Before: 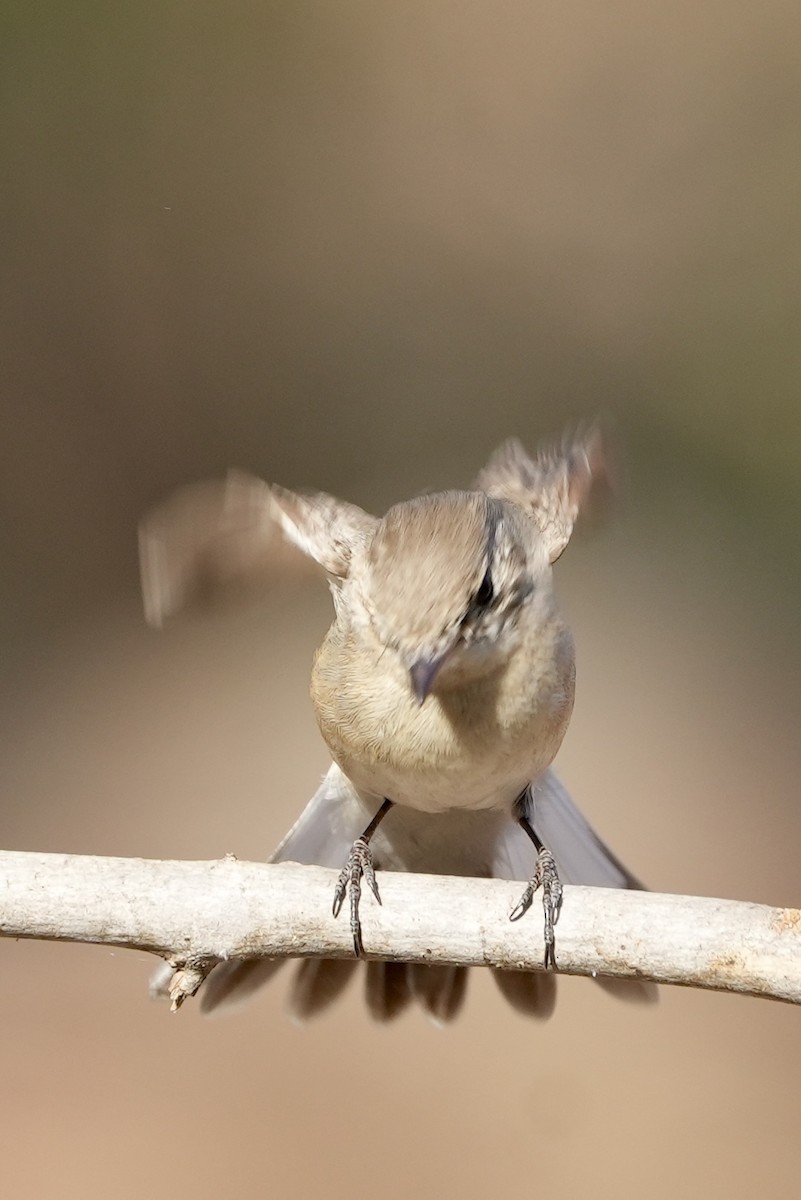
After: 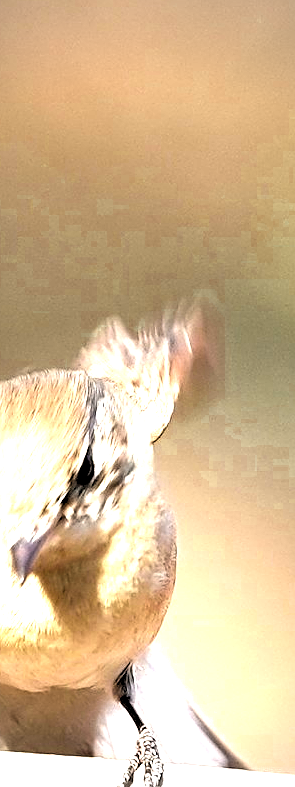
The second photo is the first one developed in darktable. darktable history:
crop and rotate: left 49.936%, top 10.094%, right 13.136%, bottom 24.256%
rgb levels: levels [[0.034, 0.472, 0.904], [0, 0.5, 1], [0, 0.5, 1]]
sharpen: on, module defaults
levels: levels [0.029, 0.545, 0.971]
exposure: black level correction 0, exposure 1.741 EV, compensate exposure bias true, compensate highlight preservation false
vignetting: unbound false
color zones: curves: ch0 [(0.11, 0.396) (0.195, 0.36) (0.25, 0.5) (0.303, 0.412) (0.357, 0.544) (0.75, 0.5) (0.967, 0.328)]; ch1 [(0, 0.468) (0.112, 0.512) (0.202, 0.6) (0.25, 0.5) (0.307, 0.352) (0.357, 0.544) (0.75, 0.5) (0.963, 0.524)]
